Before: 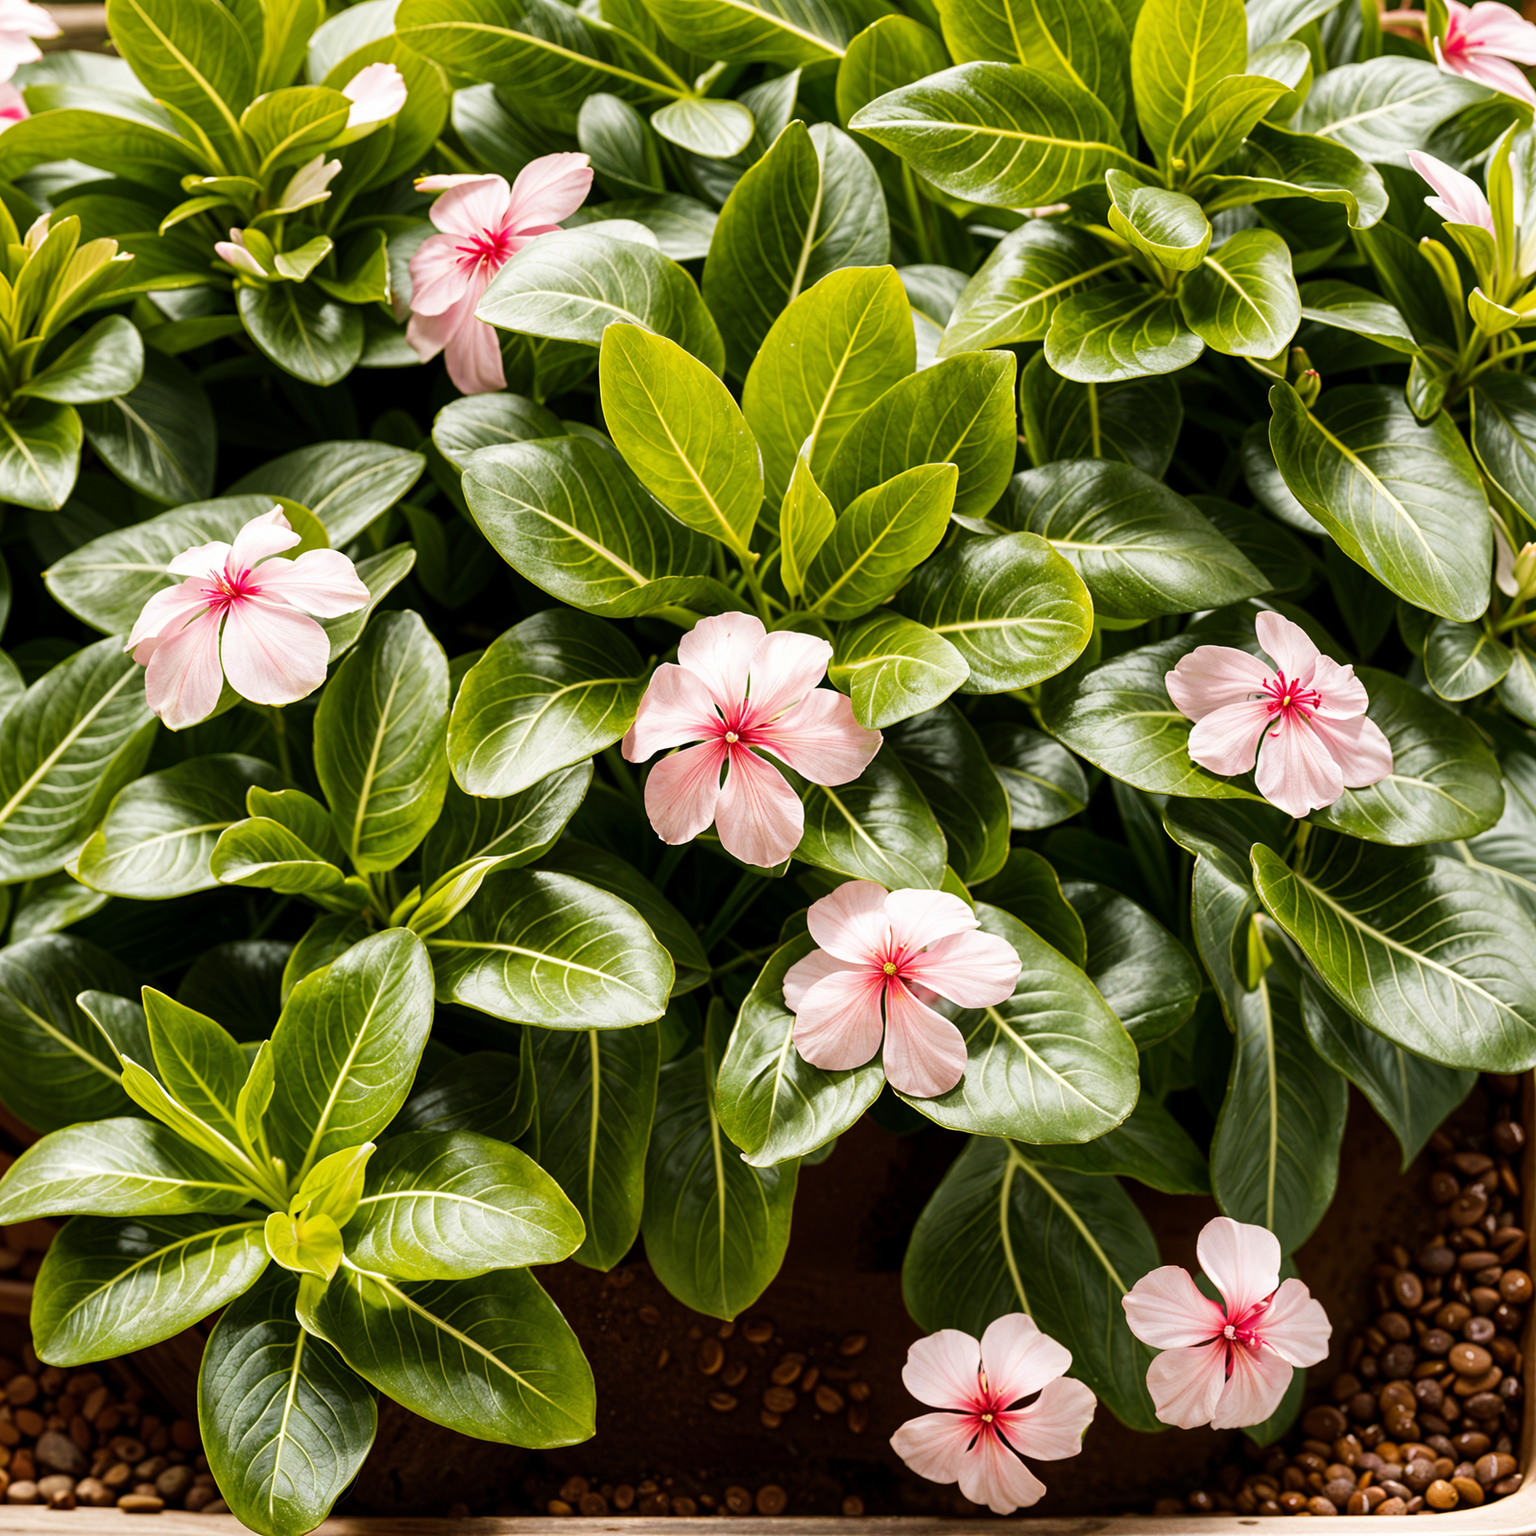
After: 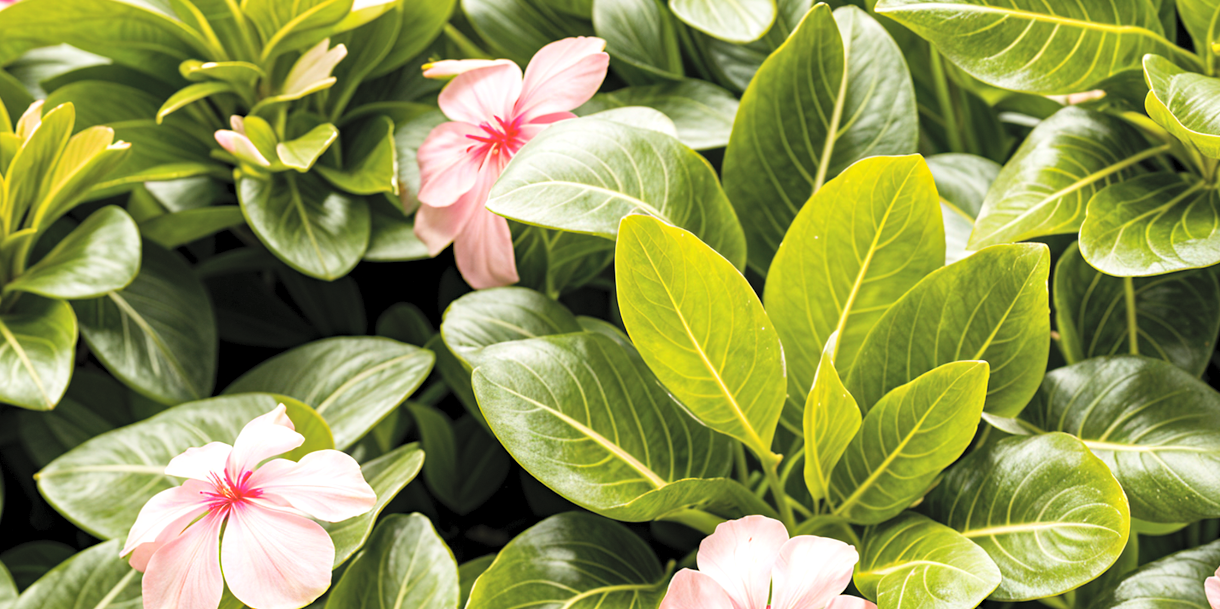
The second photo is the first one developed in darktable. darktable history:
crop: left 0.579%, top 7.627%, right 23.167%, bottom 54.275%
contrast brightness saturation: brightness 0.28
haze removal: compatibility mode true, adaptive false
color balance rgb: shadows lift › luminance -10%, highlights gain › luminance 10%, saturation formula JzAzBz (2021)
